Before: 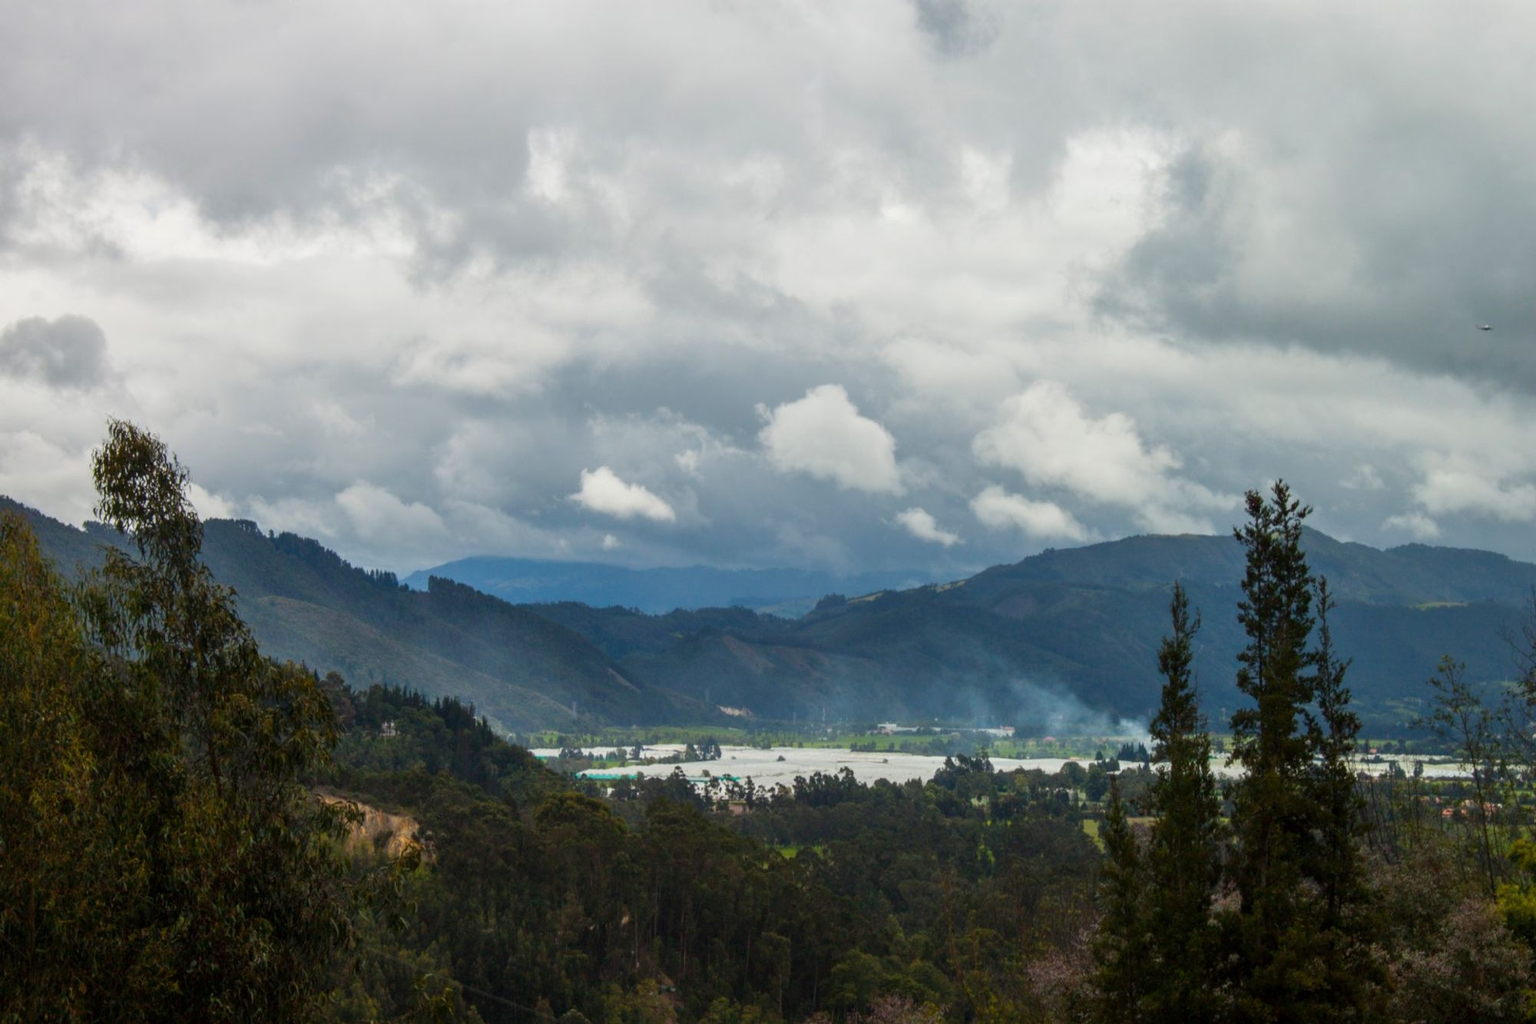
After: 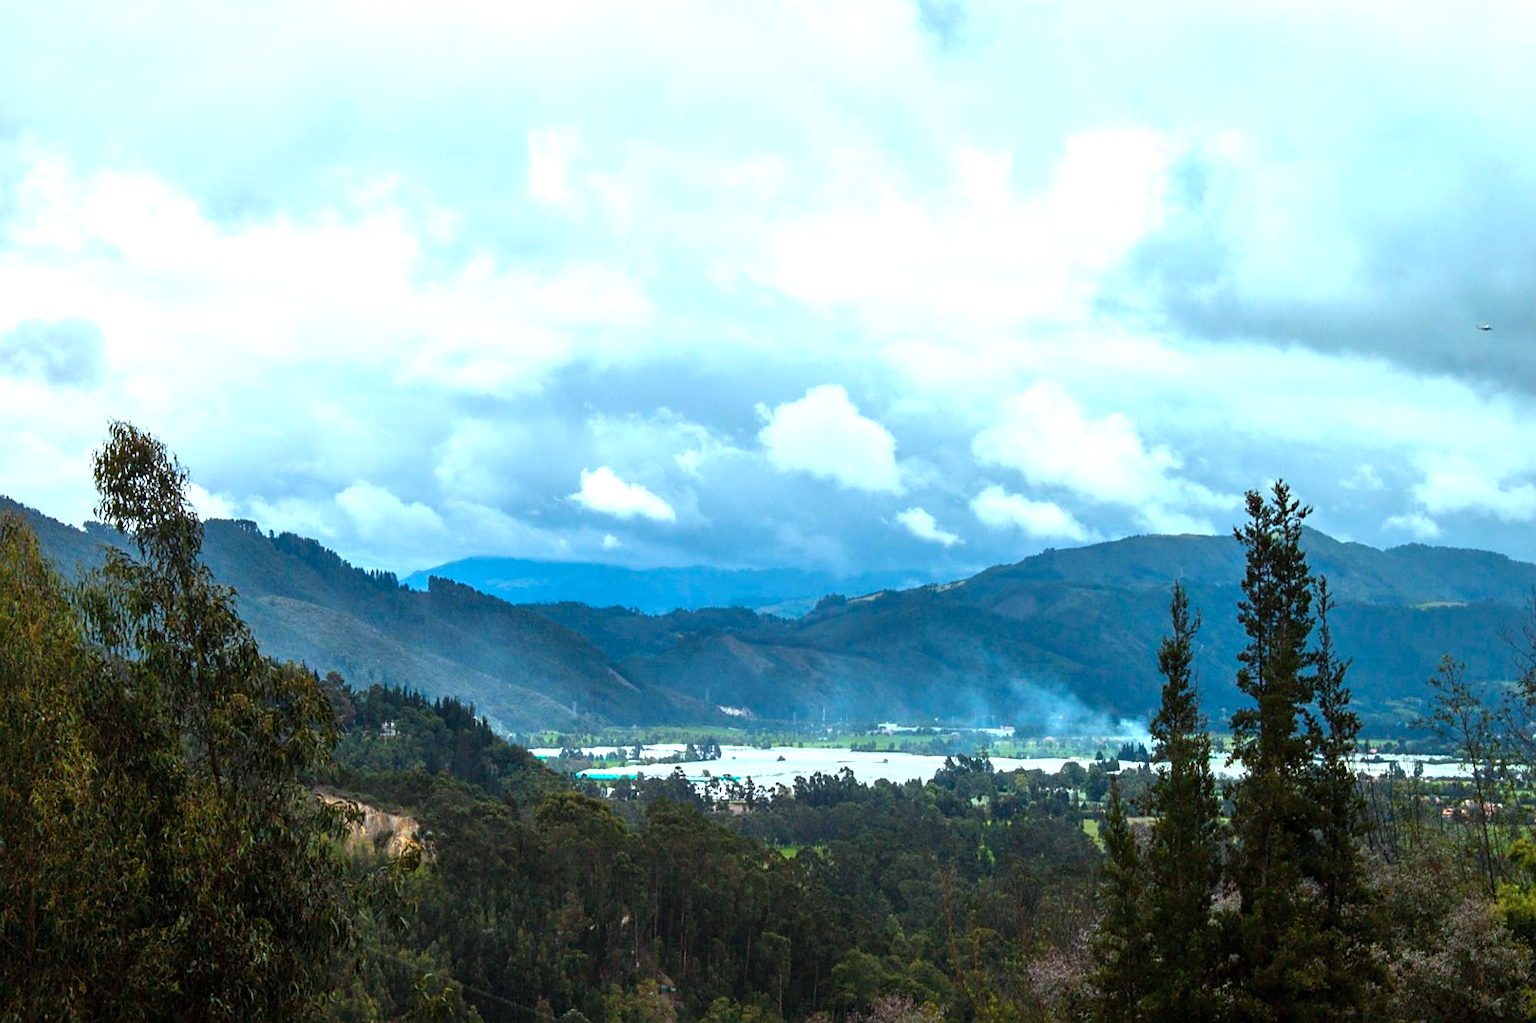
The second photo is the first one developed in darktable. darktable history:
sharpen: on, module defaults
color correction: highlights a* -10.55, highlights b* -18.89
levels: levels [0, 0.374, 0.749]
